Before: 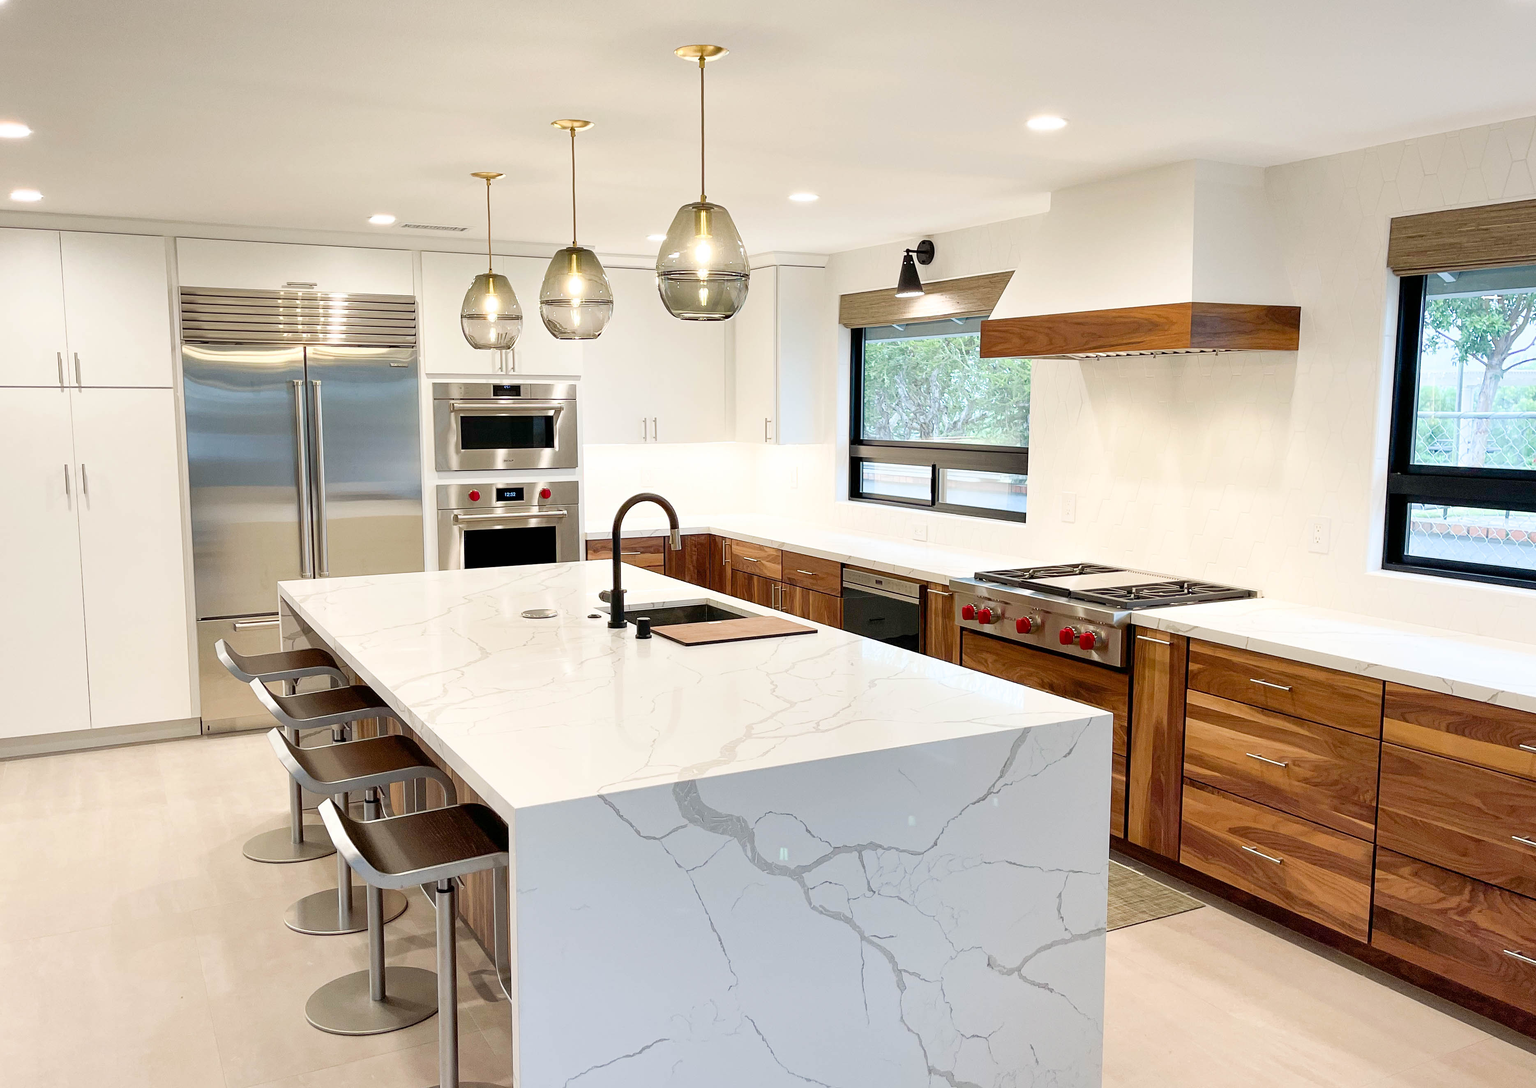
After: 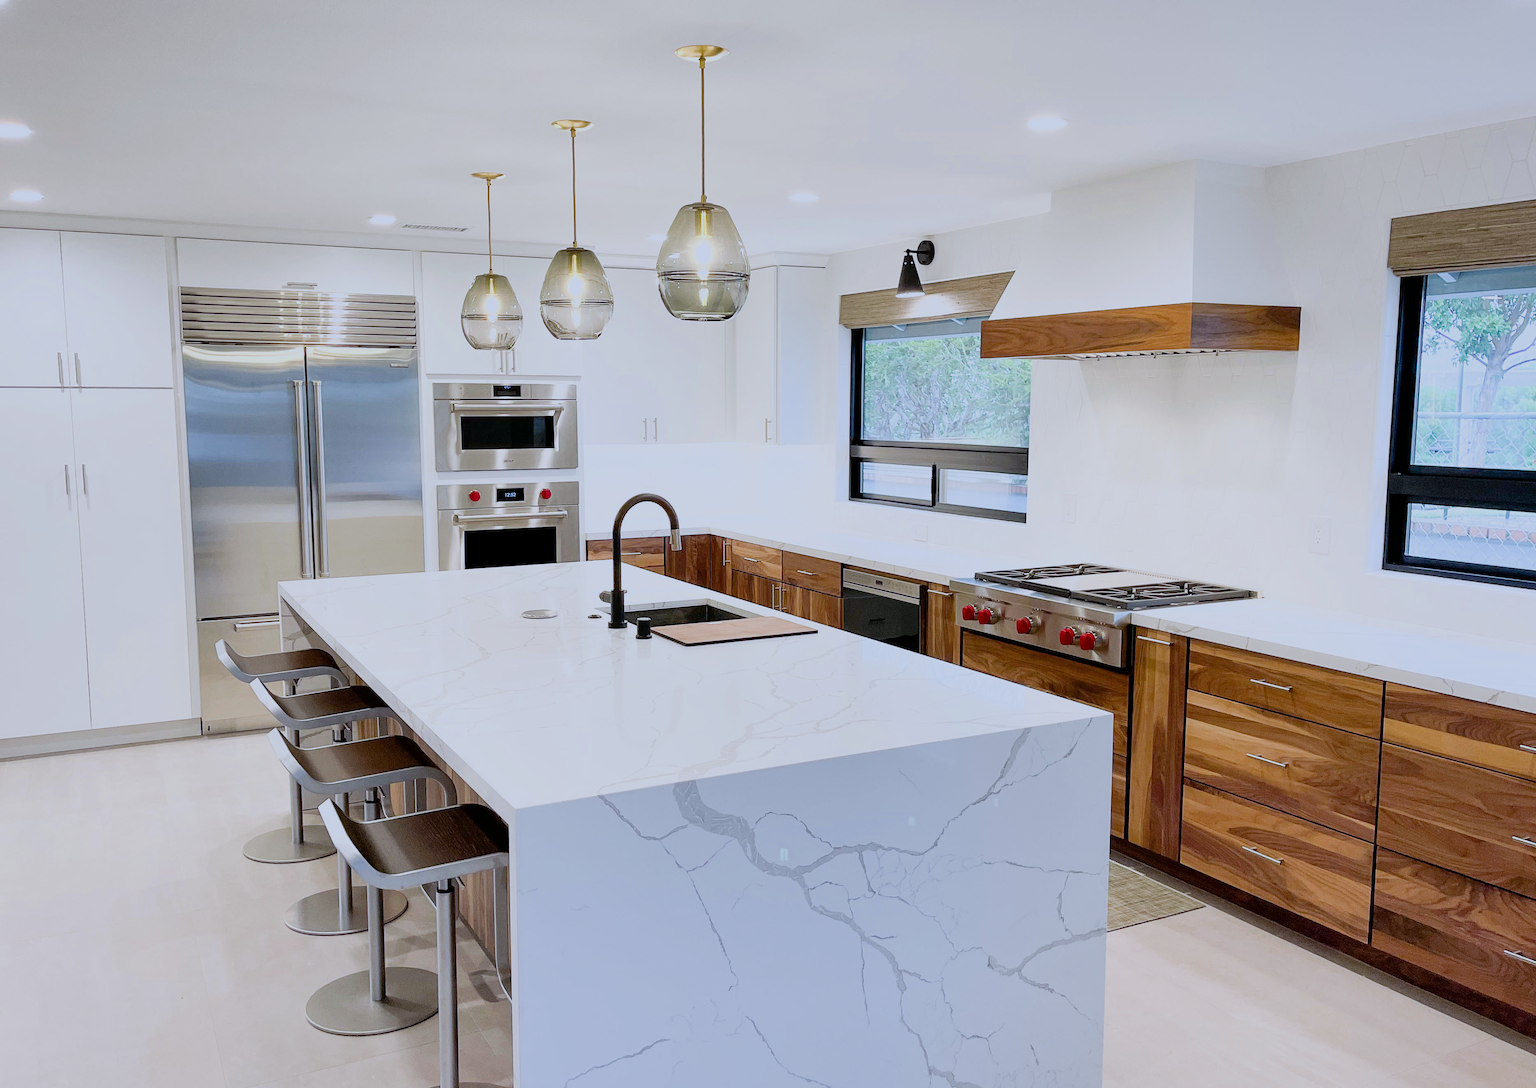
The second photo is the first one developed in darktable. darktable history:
filmic rgb: black relative exposure -16 EV, white relative exposure 4.97 EV, hardness 6.25
white balance: red 0.948, green 1.02, blue 1.176
